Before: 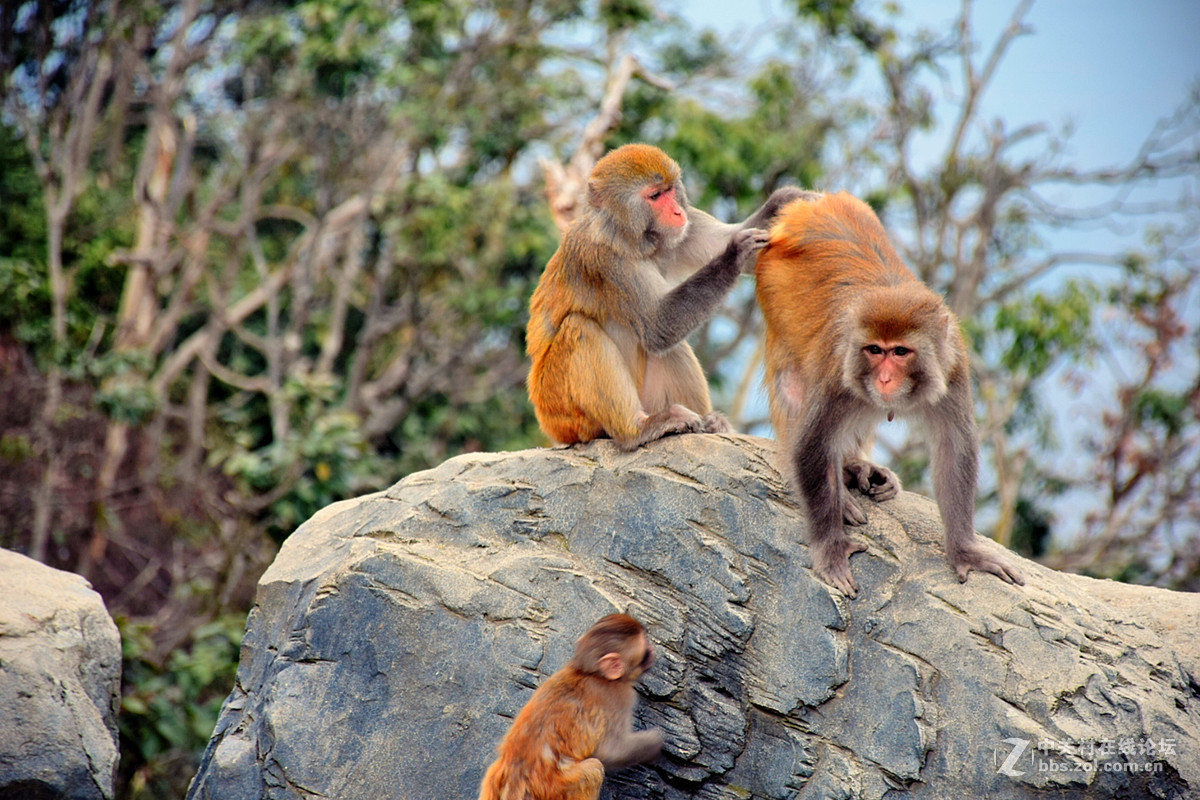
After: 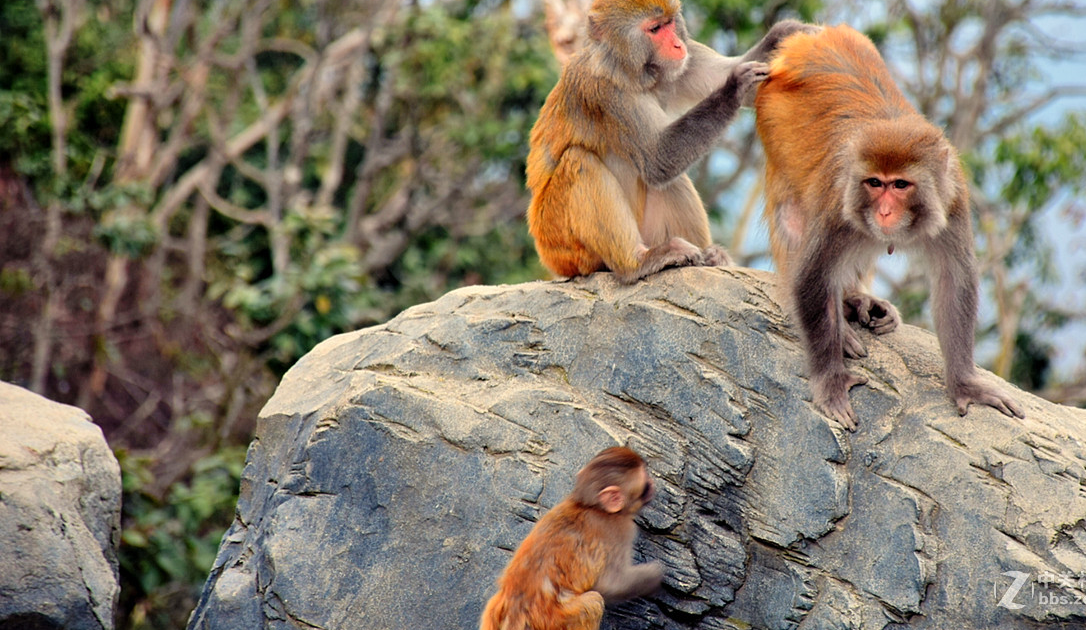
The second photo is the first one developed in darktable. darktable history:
crop: top 20.916%, right 9.437%, bottom 0.316%
white balance: red 1.009, blue 0.985
